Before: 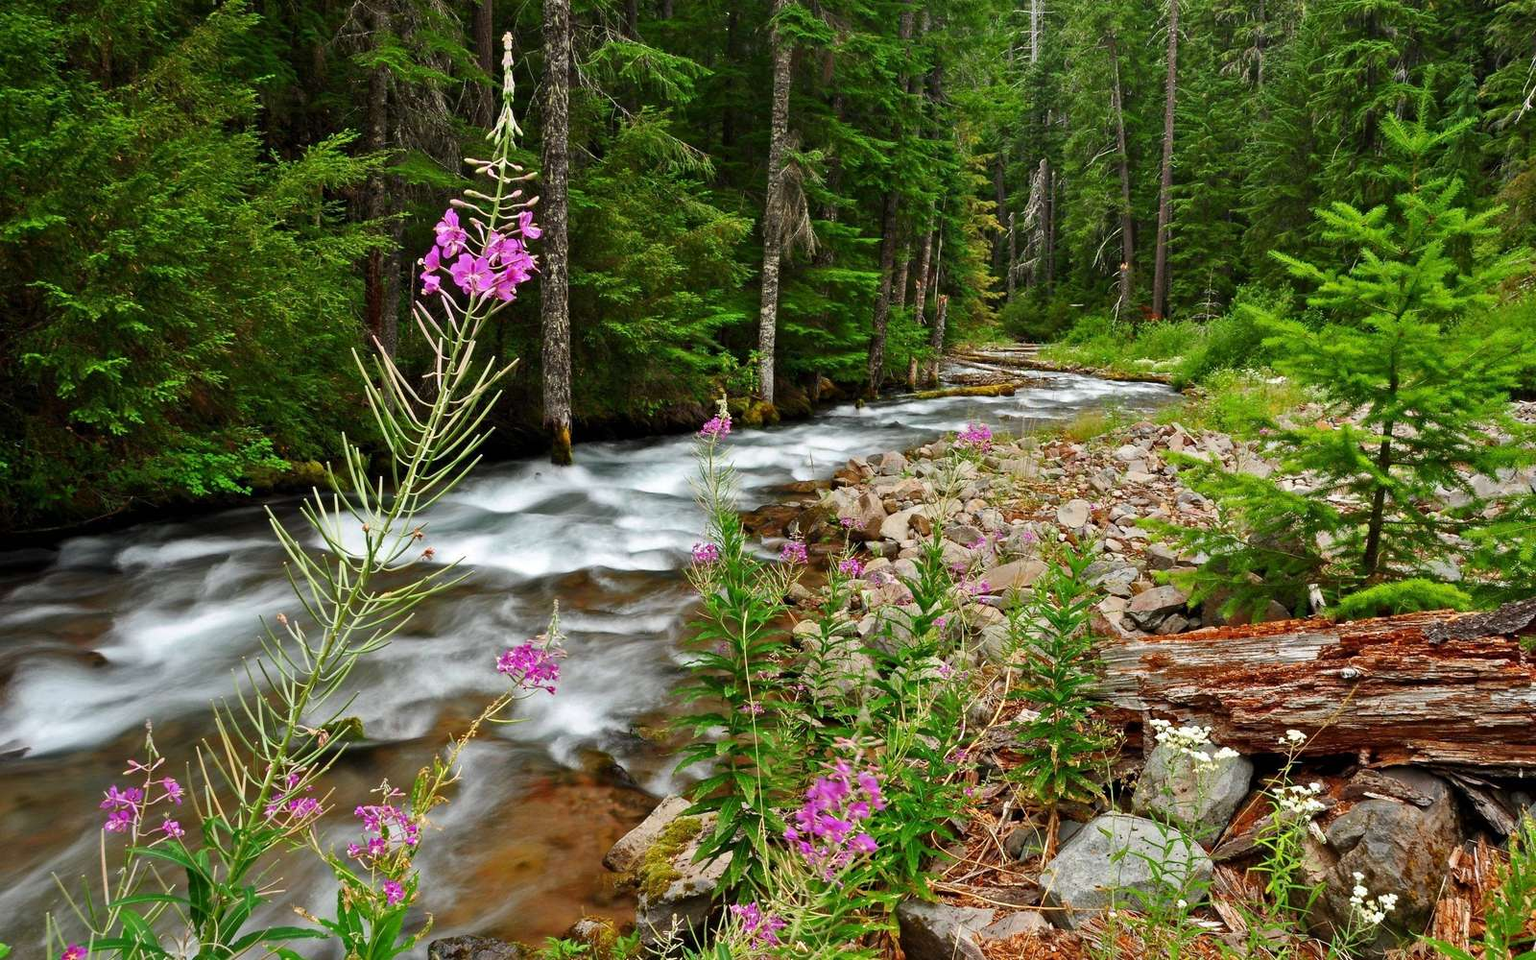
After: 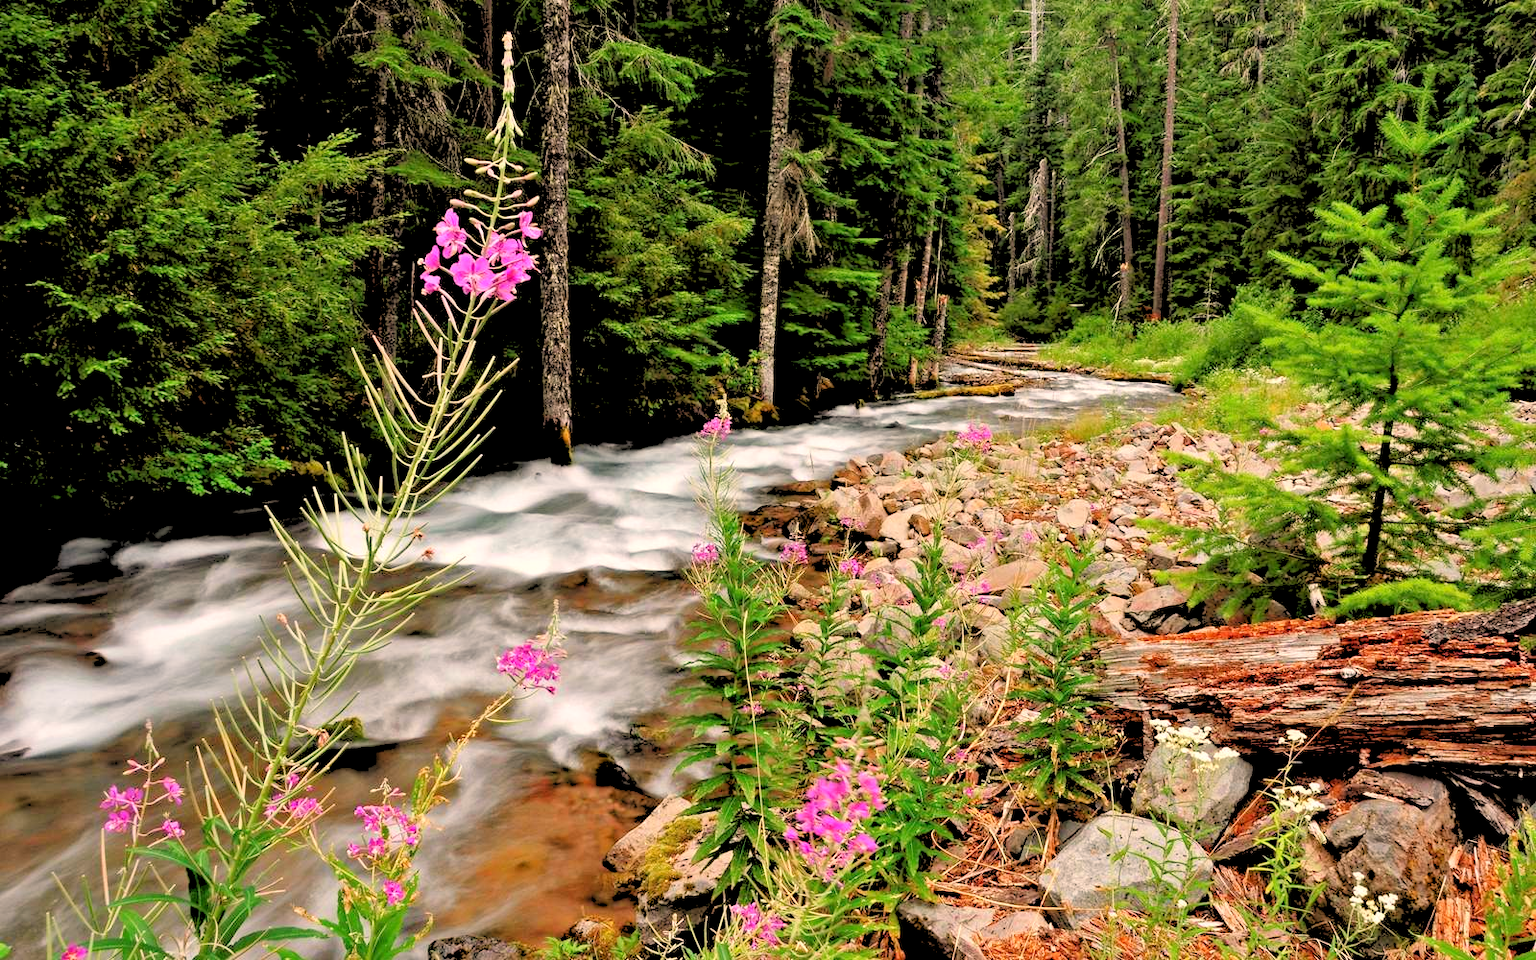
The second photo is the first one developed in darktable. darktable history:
tone equalizer: on, module defaults
white balance: red 1.127, blue 0.943
rgb levels: levels [[0.027, 0.429, 0.996], [0, 0.5, 1], [0, 0.5, 1]]
